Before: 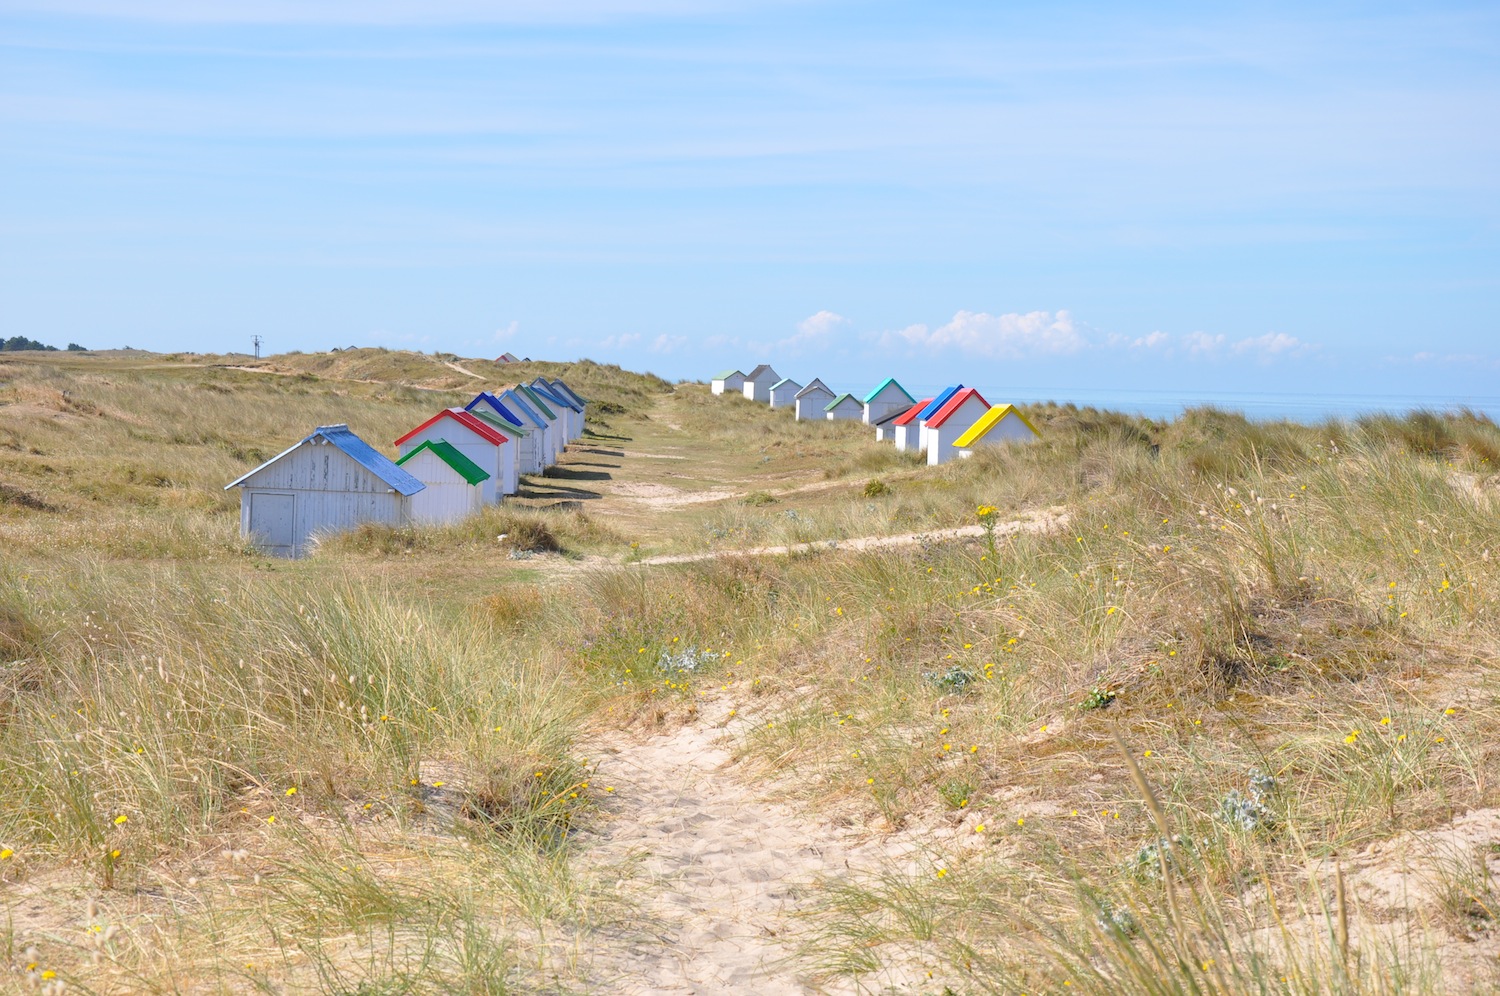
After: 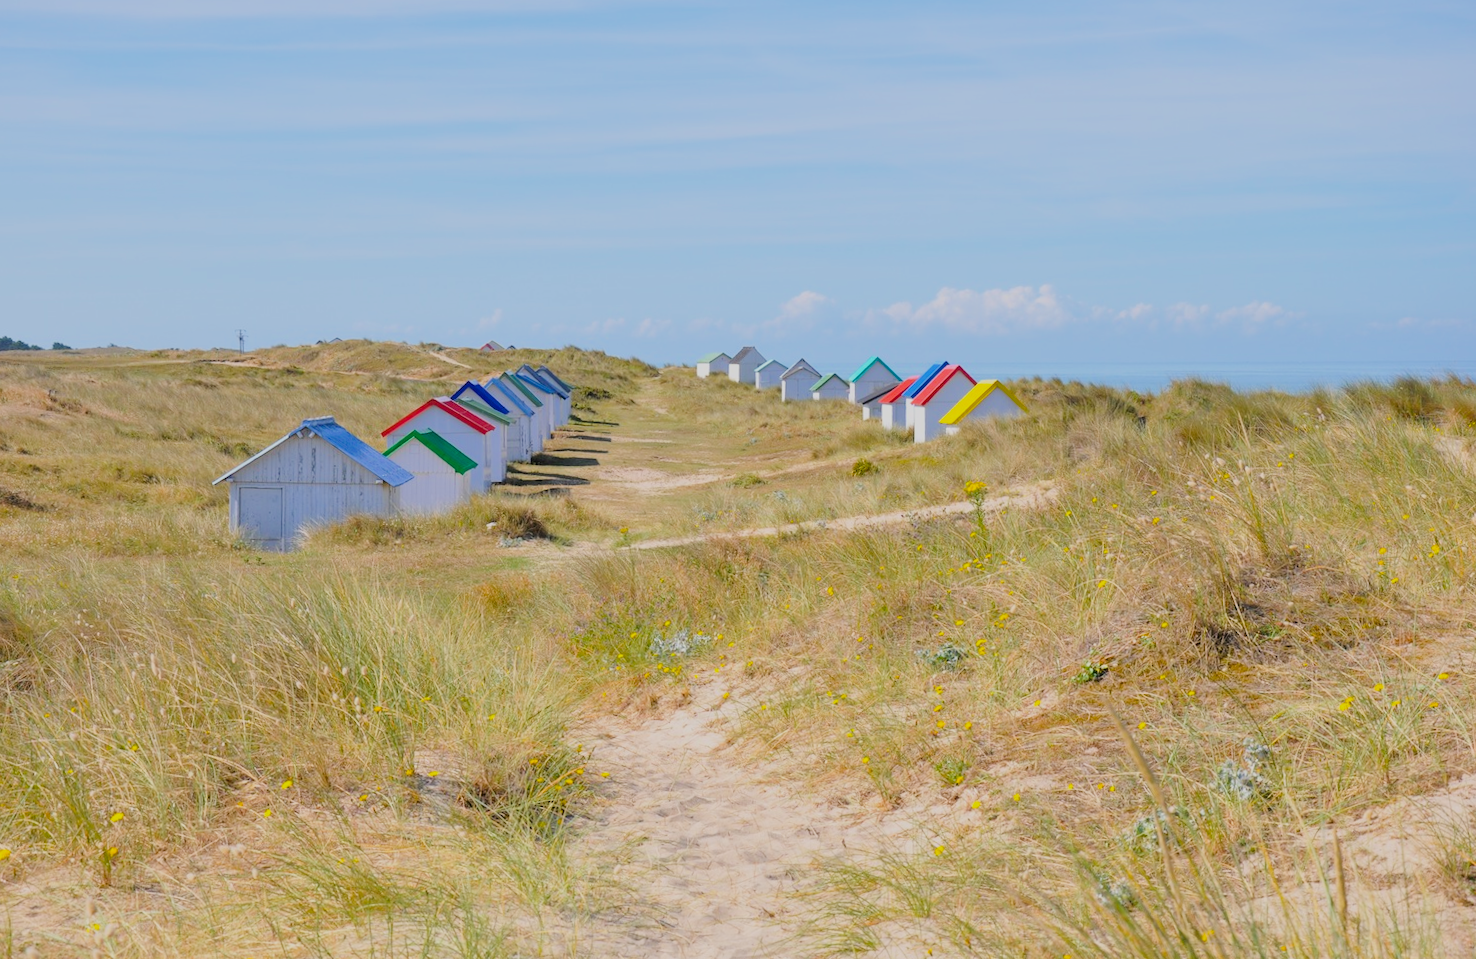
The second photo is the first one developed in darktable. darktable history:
rotate and perspective: rotation -1.42°, crop left 0.016, crop right 0.984, crop top 0.035, crop bottom 0.965
color balance rgb: perceptual saturation grading › global saturation 20%, global vibrance 20%
filmic rgb: black relative exposure -7.65 EV, white relative exposure 4.56 EV, hardness 3.61
